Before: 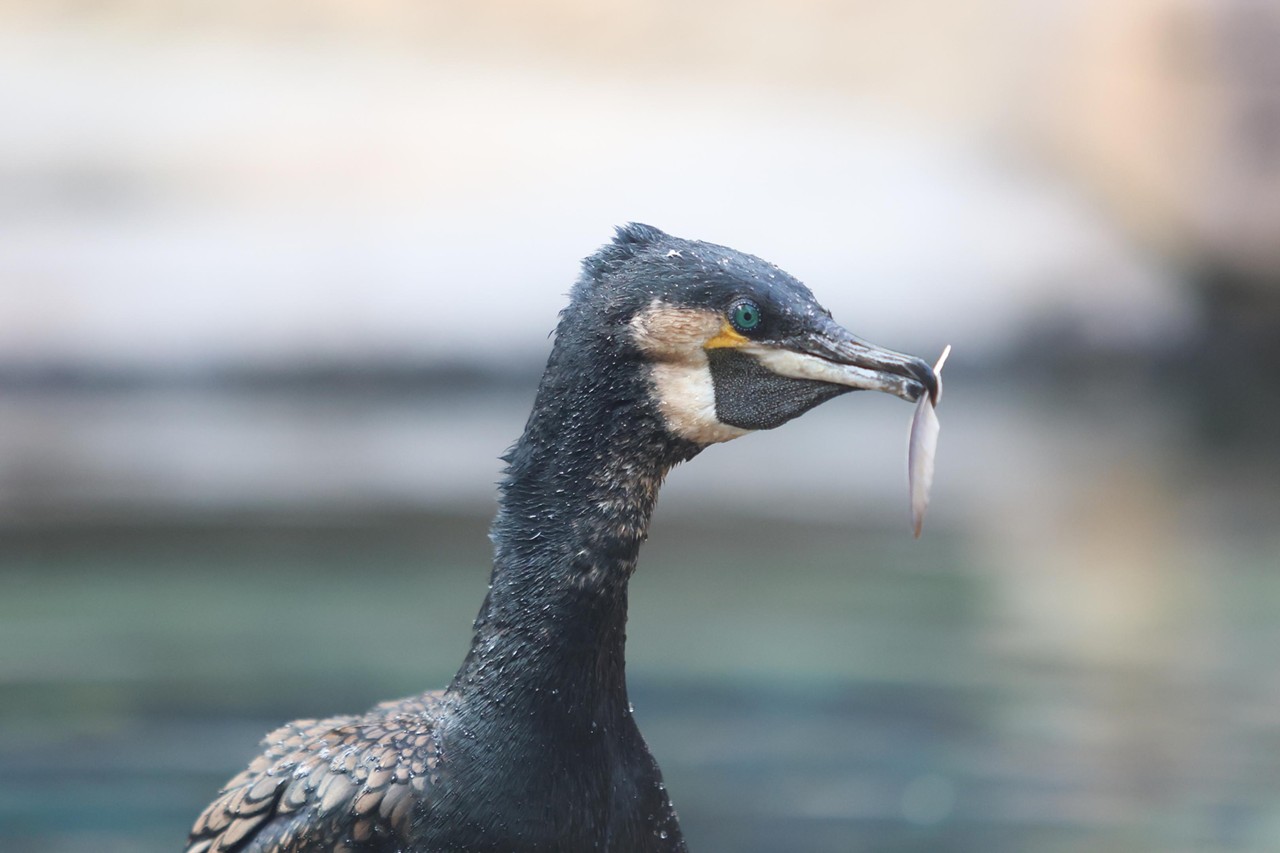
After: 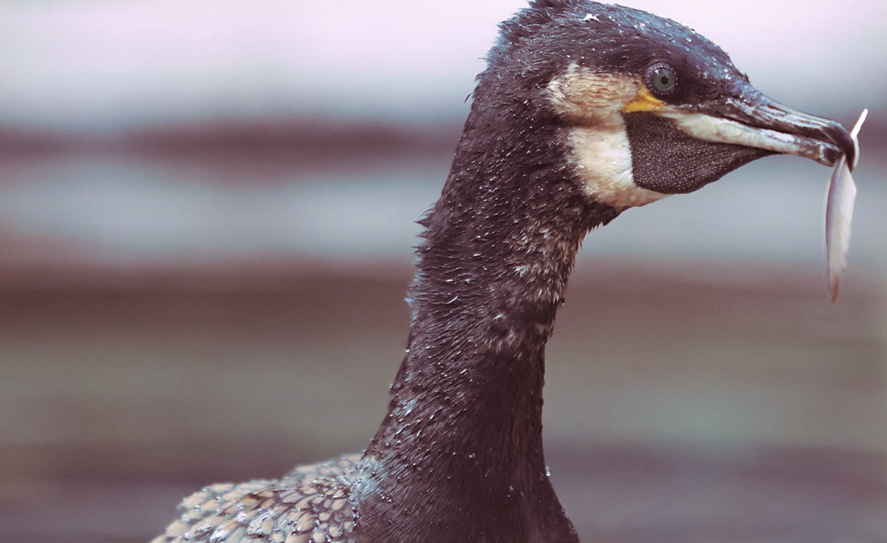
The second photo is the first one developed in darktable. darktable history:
haze removal: compatibility mode true, adaptive false
crop: left 6.488%, top 27.668%, right 24.183%, bottom 8.656%
shadows and highlights: radius 133.83, soften with gaussian
split-toning: highlights › hue 298.8°, highlights › saturation 0.73, compress 41.76%
